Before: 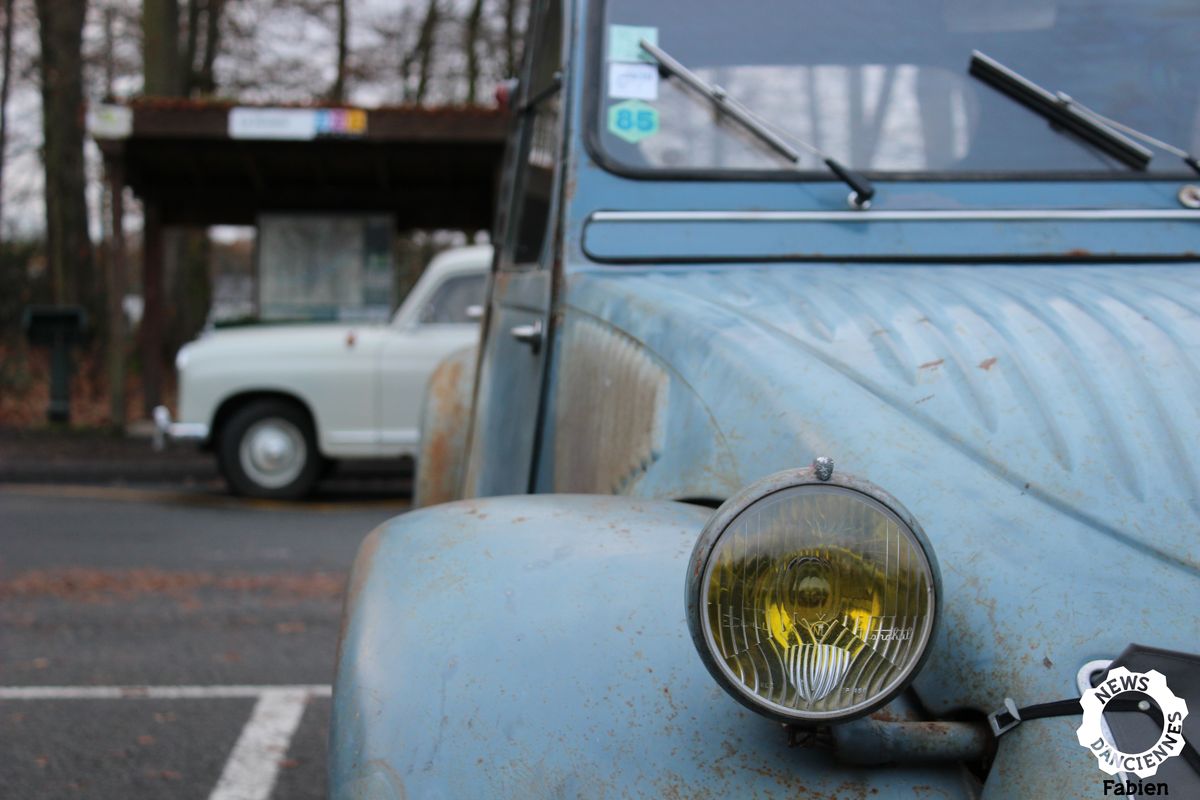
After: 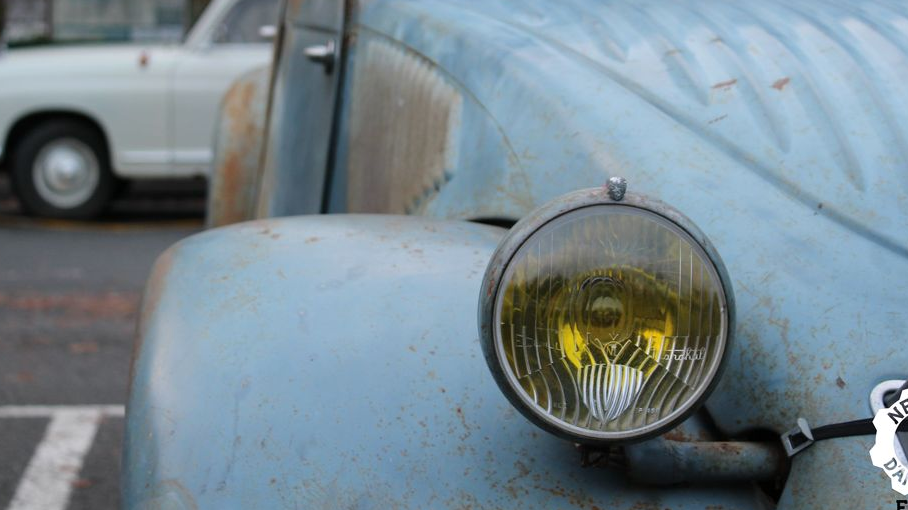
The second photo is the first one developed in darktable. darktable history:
crop and rotate: left 17.299%, top 35.115%, right 7.015%, bottom 1.024%
tone equalizer: on, module defaults
